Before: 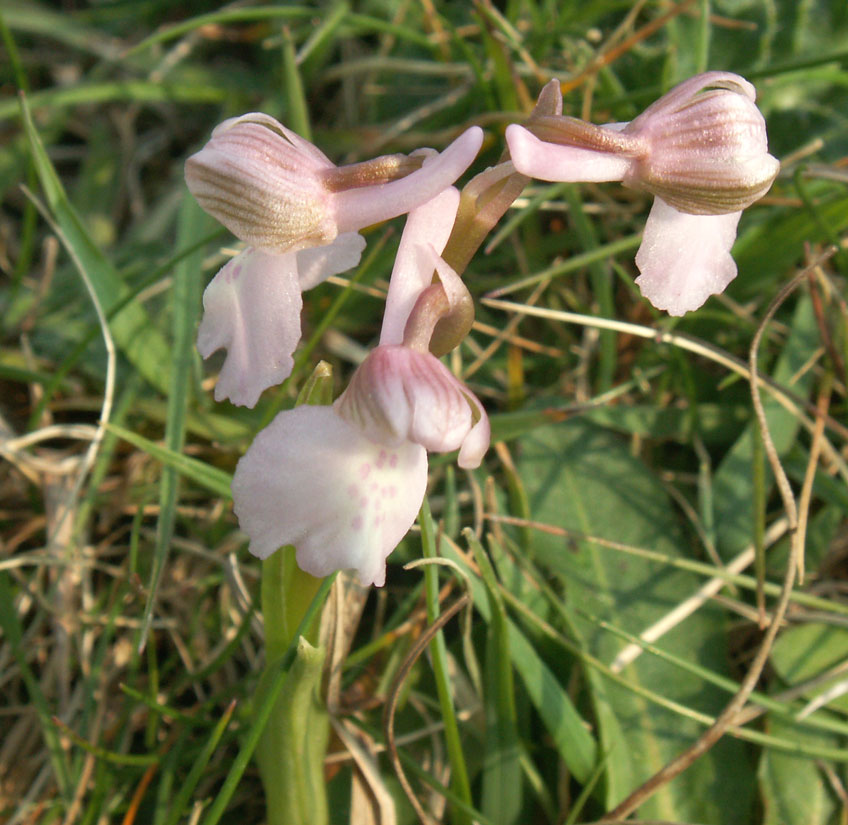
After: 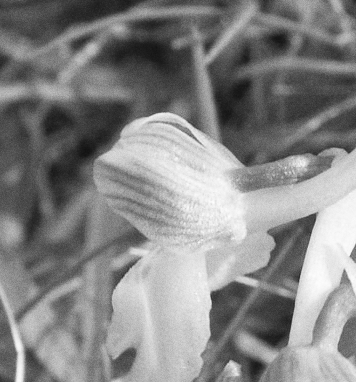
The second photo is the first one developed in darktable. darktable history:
crop and rotate: left 10.817%, top 0.062%, right 47.194%, bottom 53.626%
monochrome: on, module defaults
contrast brightness saturation: contrast 0.2, brightness 0.16, saturation 0.22
grain: coarseness 0.09 ISO
